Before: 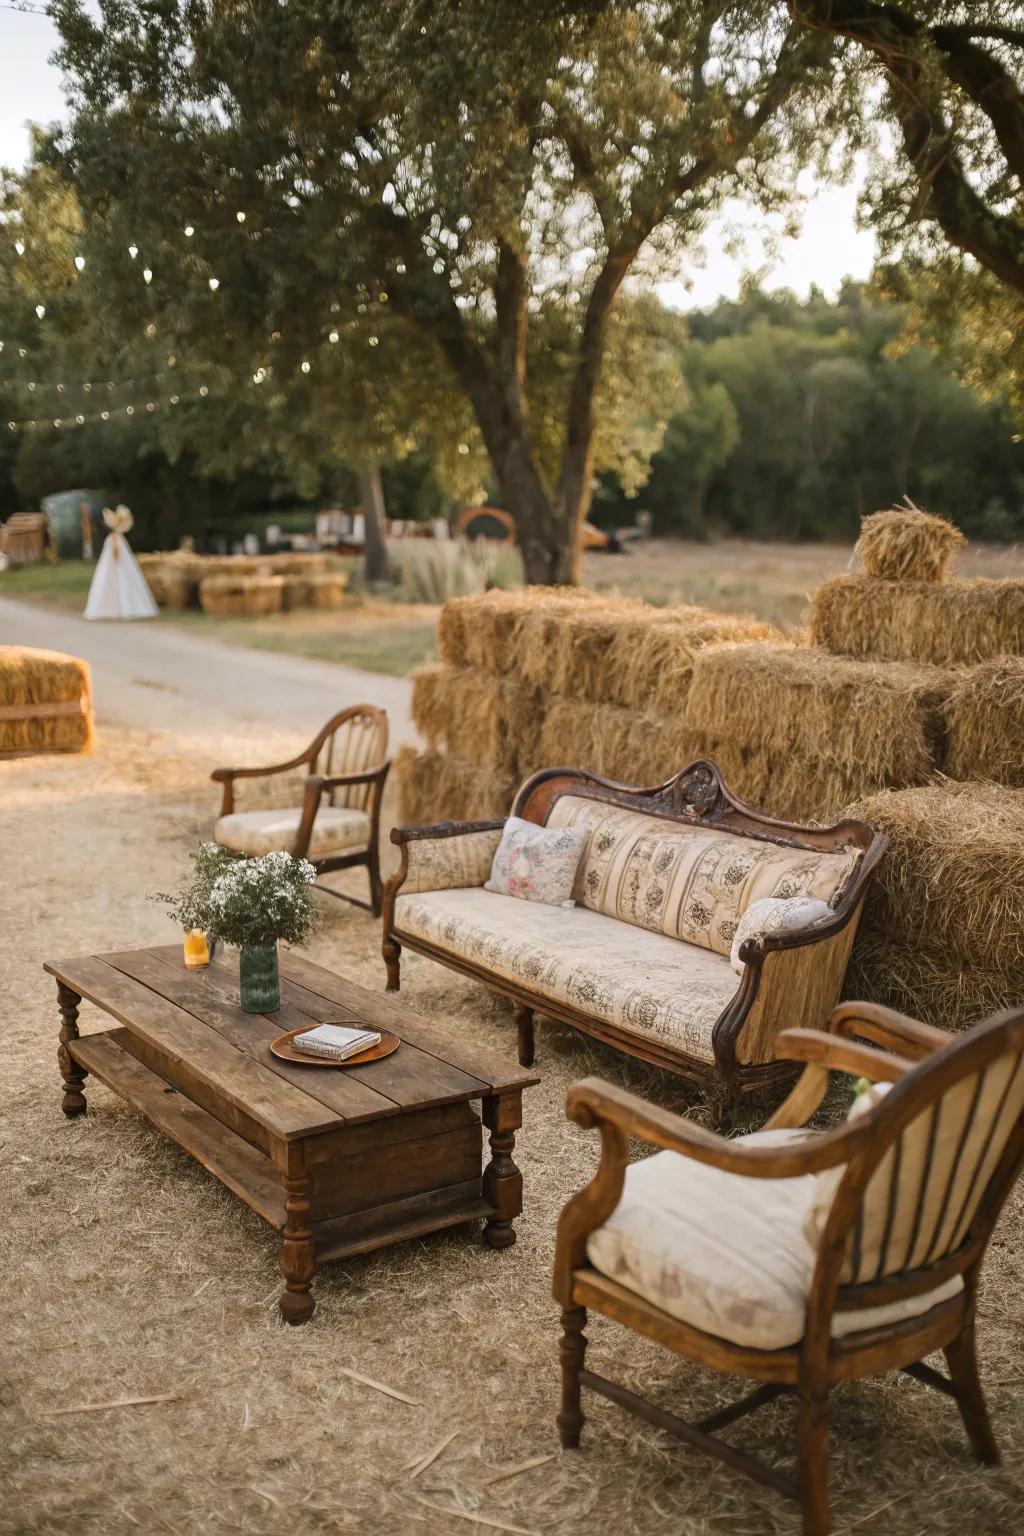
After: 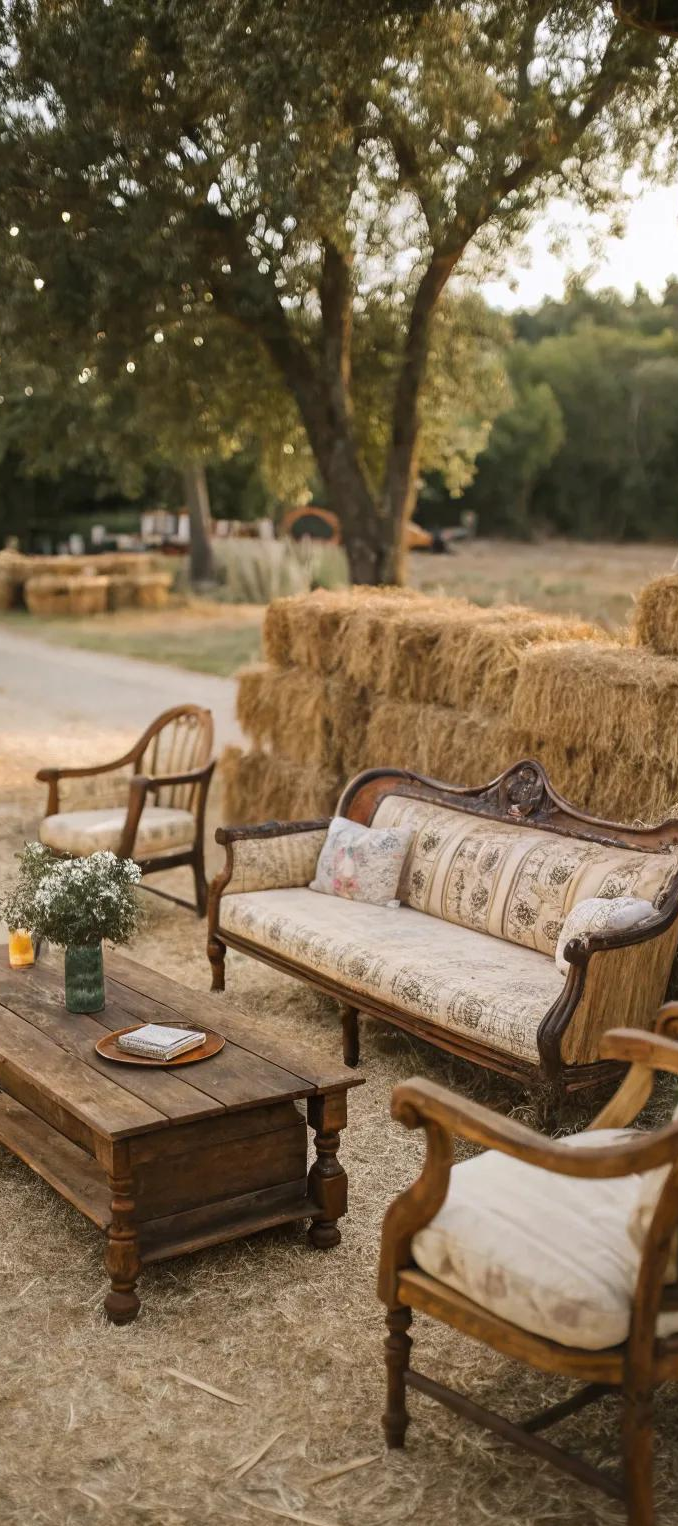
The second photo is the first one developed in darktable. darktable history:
crop: left 17.118%, right 16.499%
